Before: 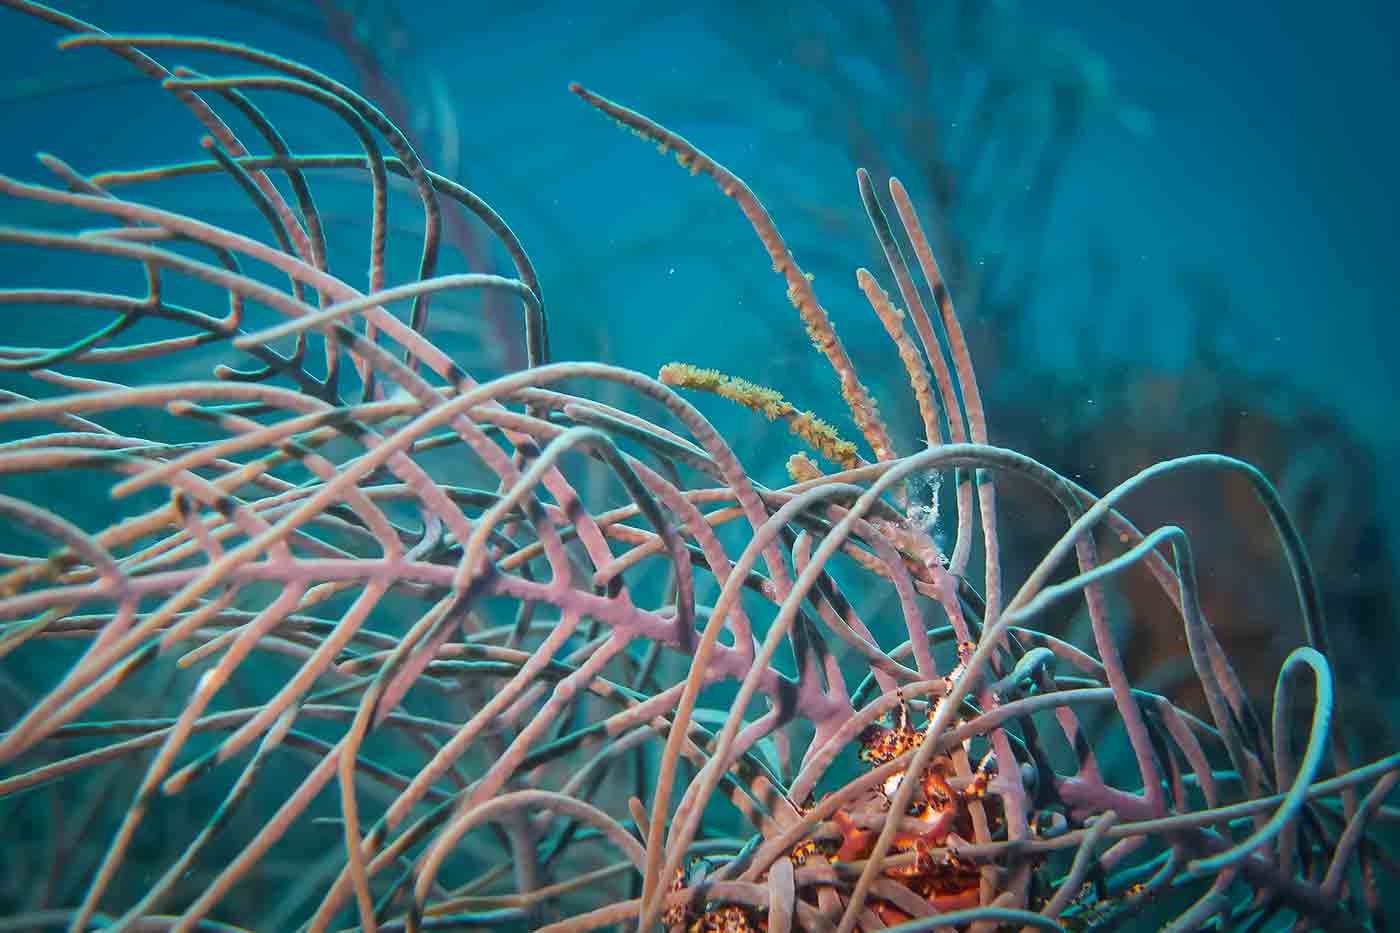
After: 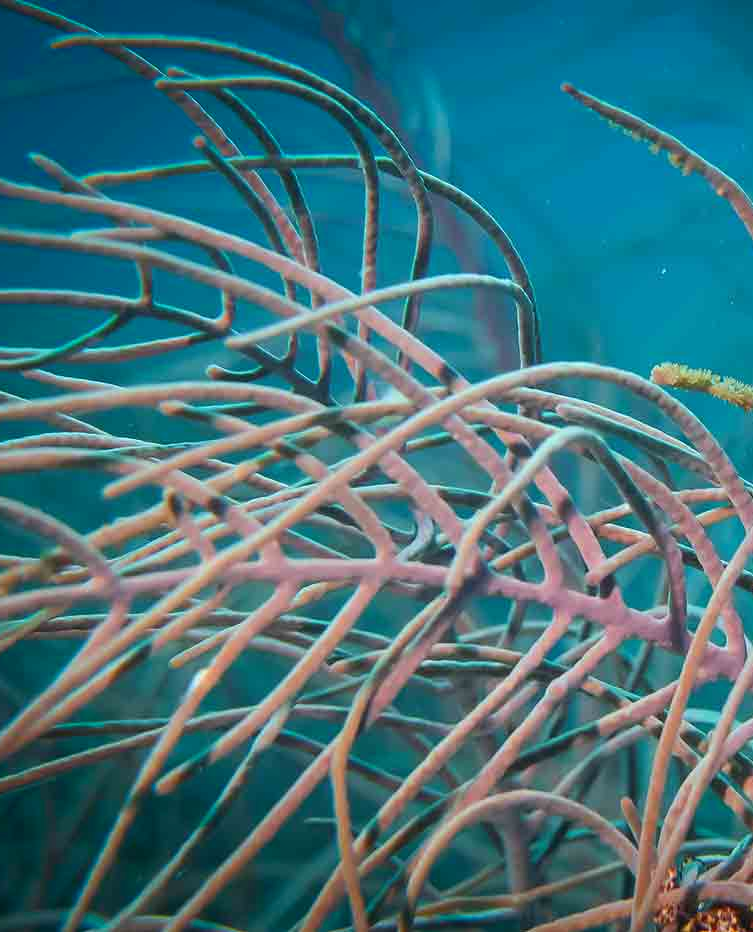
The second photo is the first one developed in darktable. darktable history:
crop: left 0.587%, right 45.588%, bottom 0.086%
shadows and highlights: shadows -70, highlights 35, soften with gaussian
